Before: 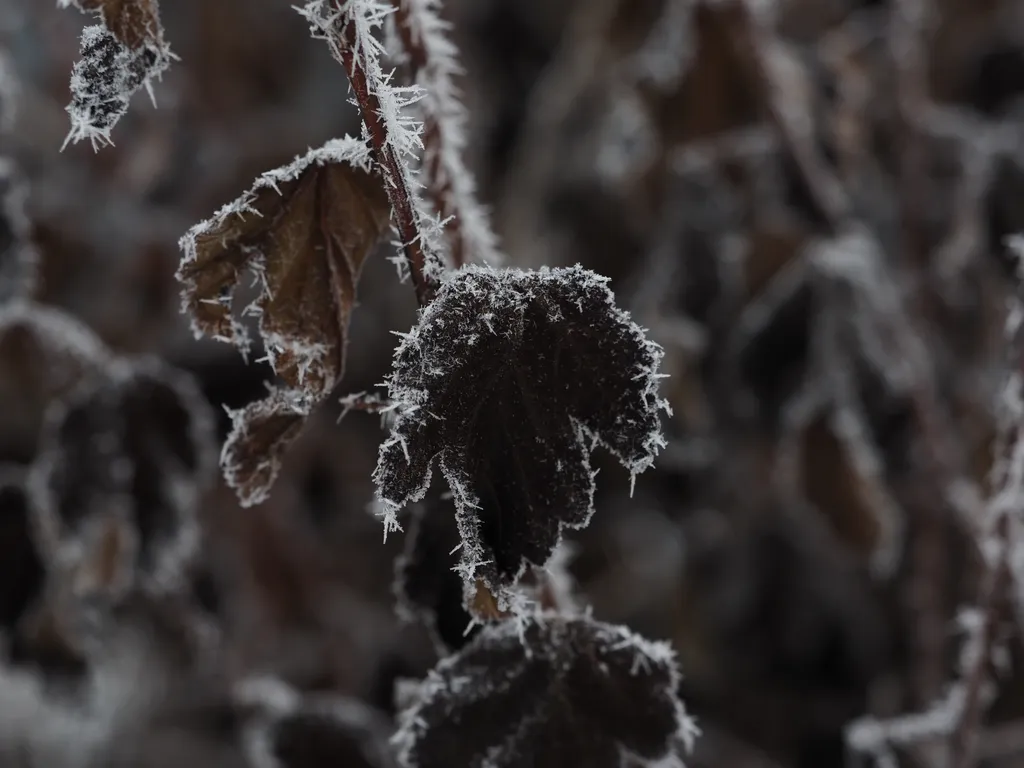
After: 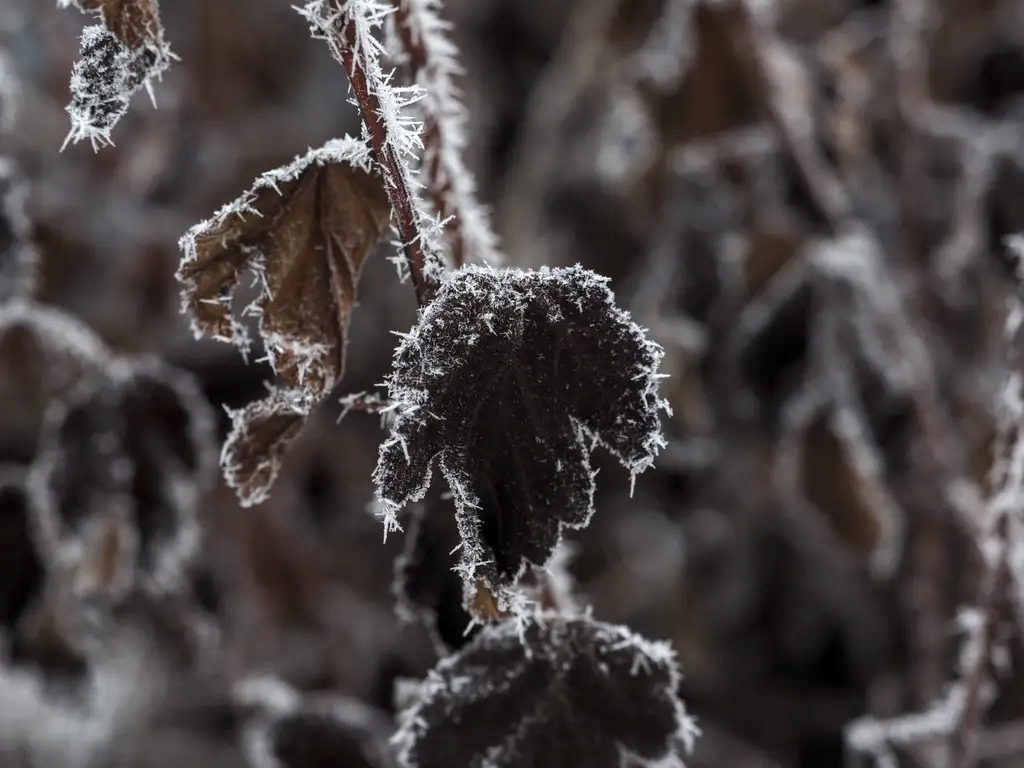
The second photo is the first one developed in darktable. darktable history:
exposure: exposure 0.648 EV, compensate highlight preservation false
local contrast: on, module defaults
